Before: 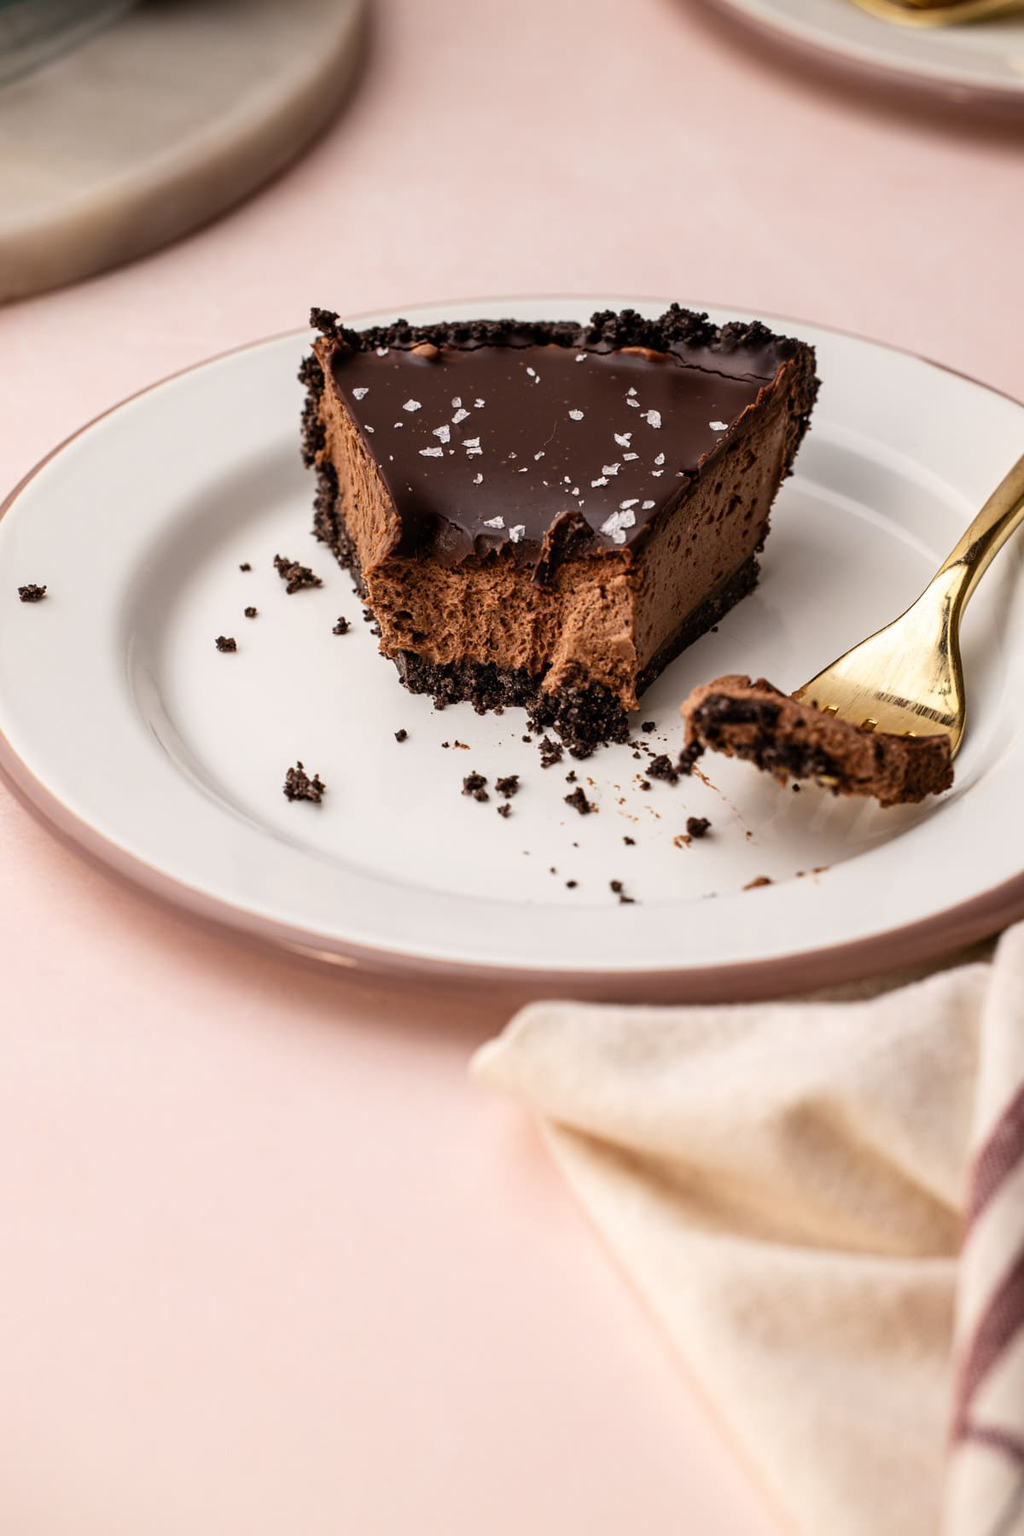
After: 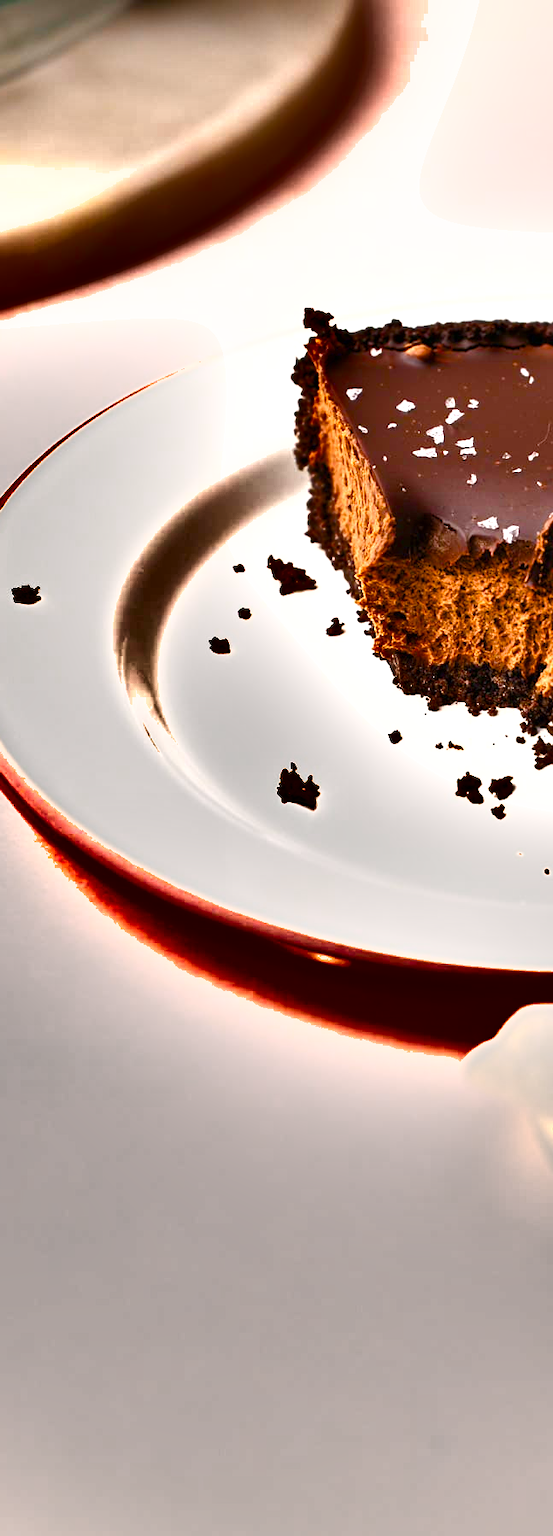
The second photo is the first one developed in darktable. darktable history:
exposure: black level correction 0, exposure 1.095 EV, compensate exposure bias true, compensate highlight preservation false
crop: left 0.742%, right 45.23%, bottom 0.08%
color balance rgb: linear chroma grading › global chroma 9.352%, perceptual saturation grading › global saturation 40.302%, perceptual saturation grading › highlights -25.169%, perceptual saturation grading › mid-tones 35.373%, perceptual saturation grading › shadows 35.942%
shadows and highlights: shadows 24.14, highlights -77.06, soften with gaussian
